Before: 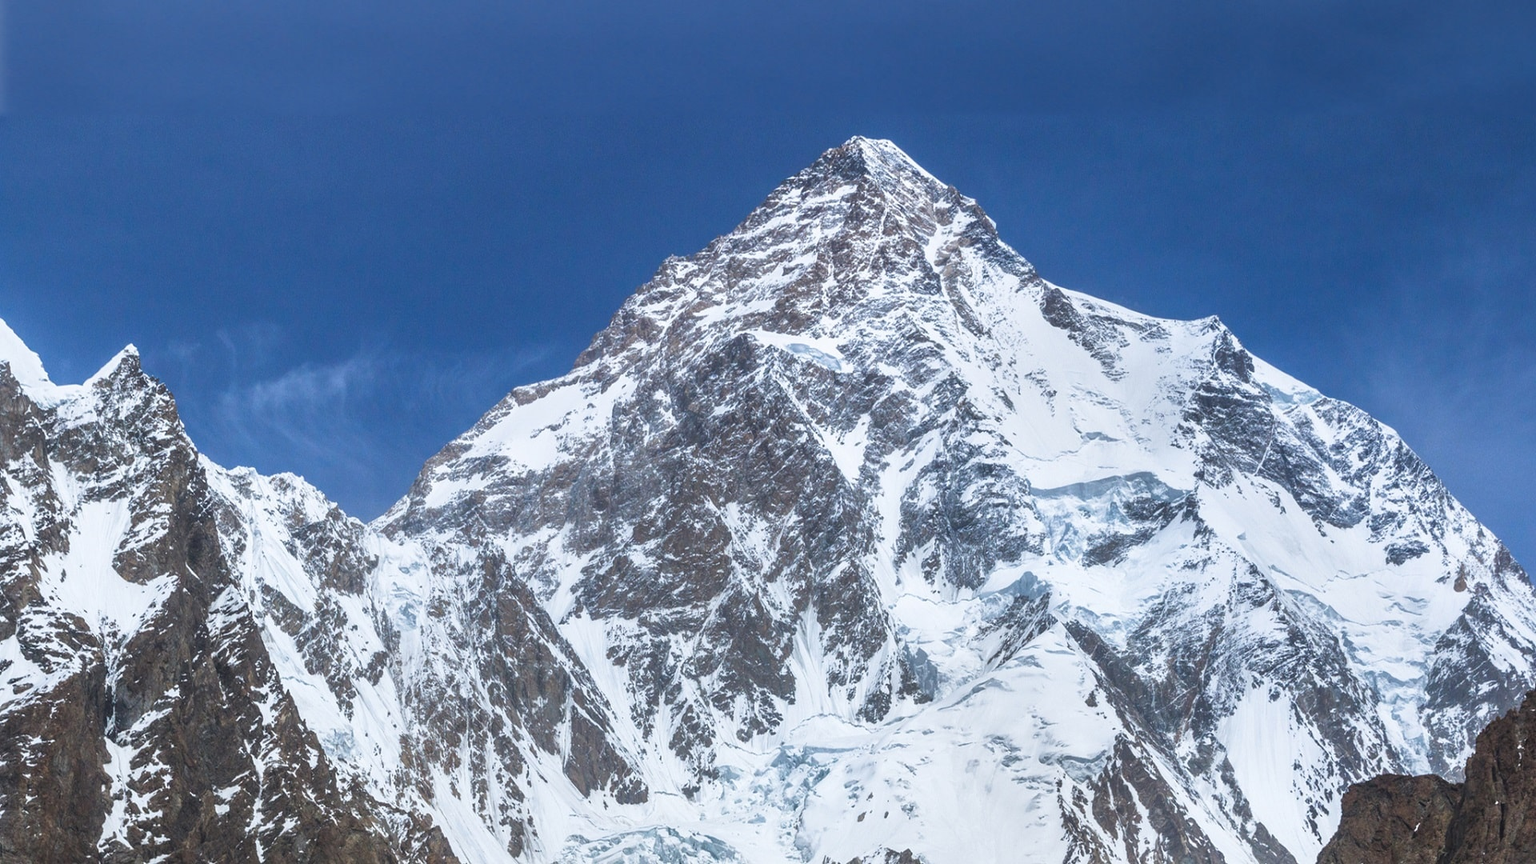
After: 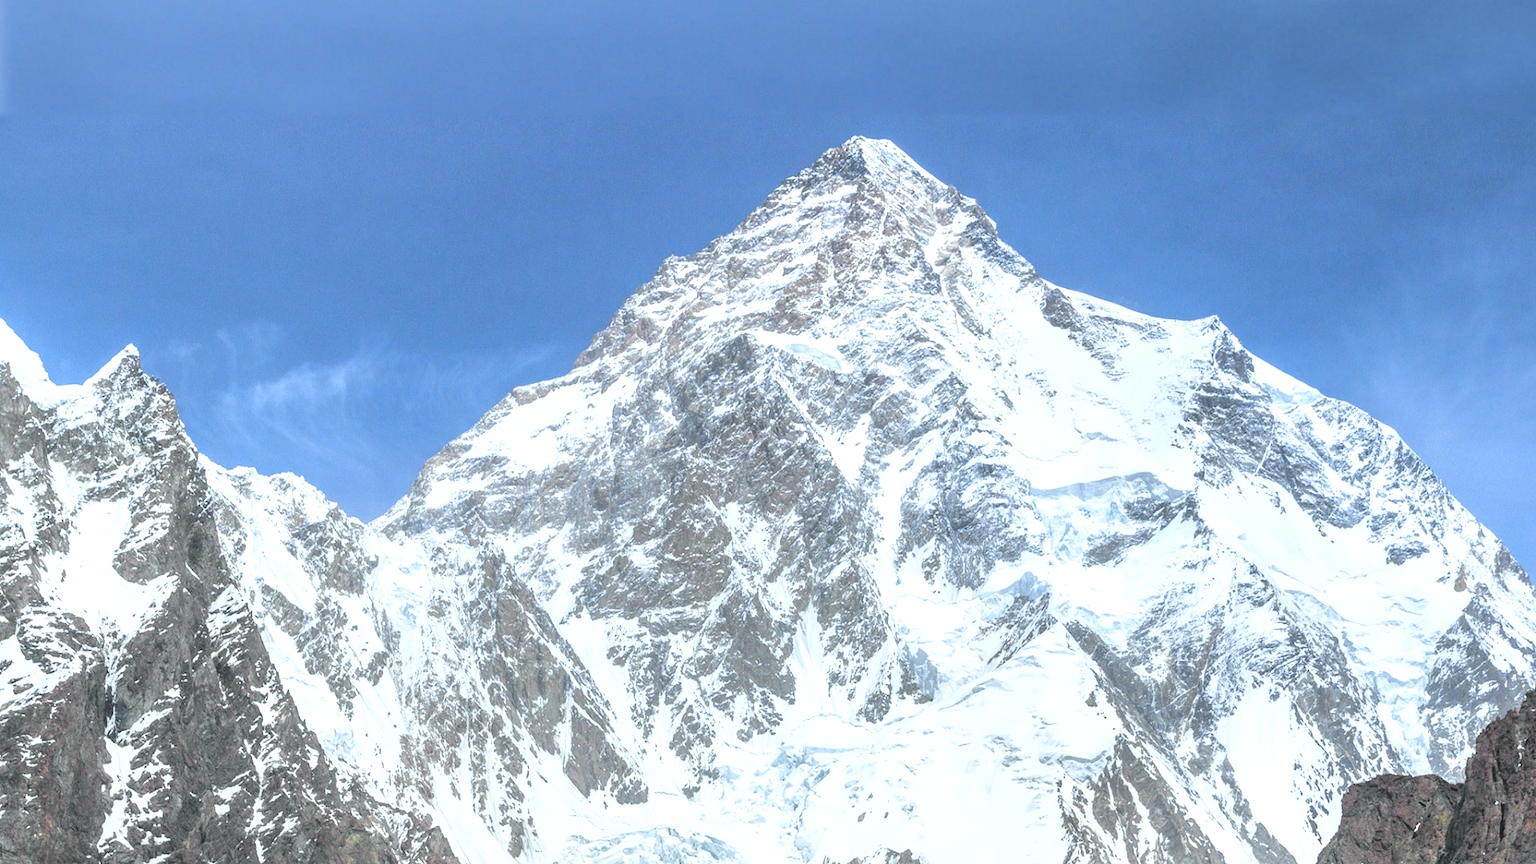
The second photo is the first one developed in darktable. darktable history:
exposure: black level correction 0, exposure 0.7 EV, compensate exposure bias true, compensate highlight preservation false
tone curve: curves: ch0 [(0, 0.015) (0.084, 0.074) (0.162, 0.165) (0.304, 0.382) (0.466, 0.576) (0.654, 0.741) (0.848, 0.906) (0.984, 0.963)]; ch1 [(0, 0) (0.34, 0.235) (0.46, 0.46) (0.515, 0.502) (0.553, 0.567) (0.764, 0.815) (1, 1)]; ch2 [(0, 0) (0.44, 0.458) (0.479, 0.492) (0.524, 0.507) (0.547, 0.579) (0.673, 0.712) (1, 1)], color space Lab, independent channels, preserve colors none
